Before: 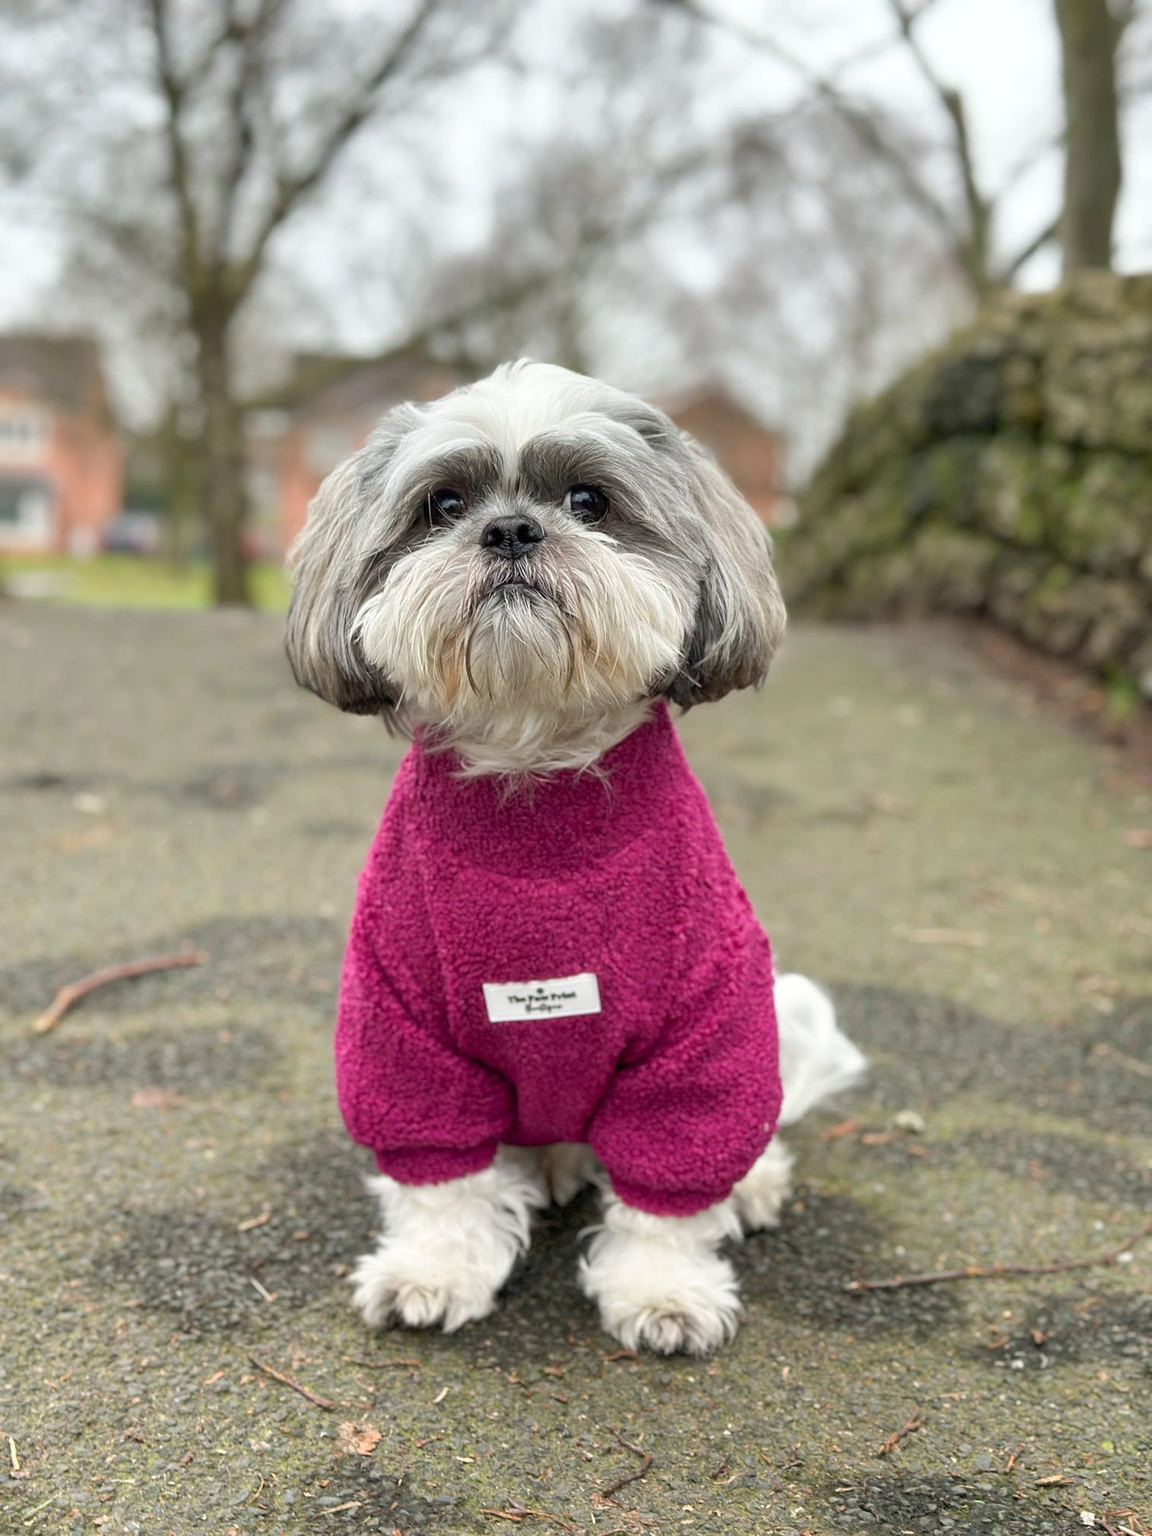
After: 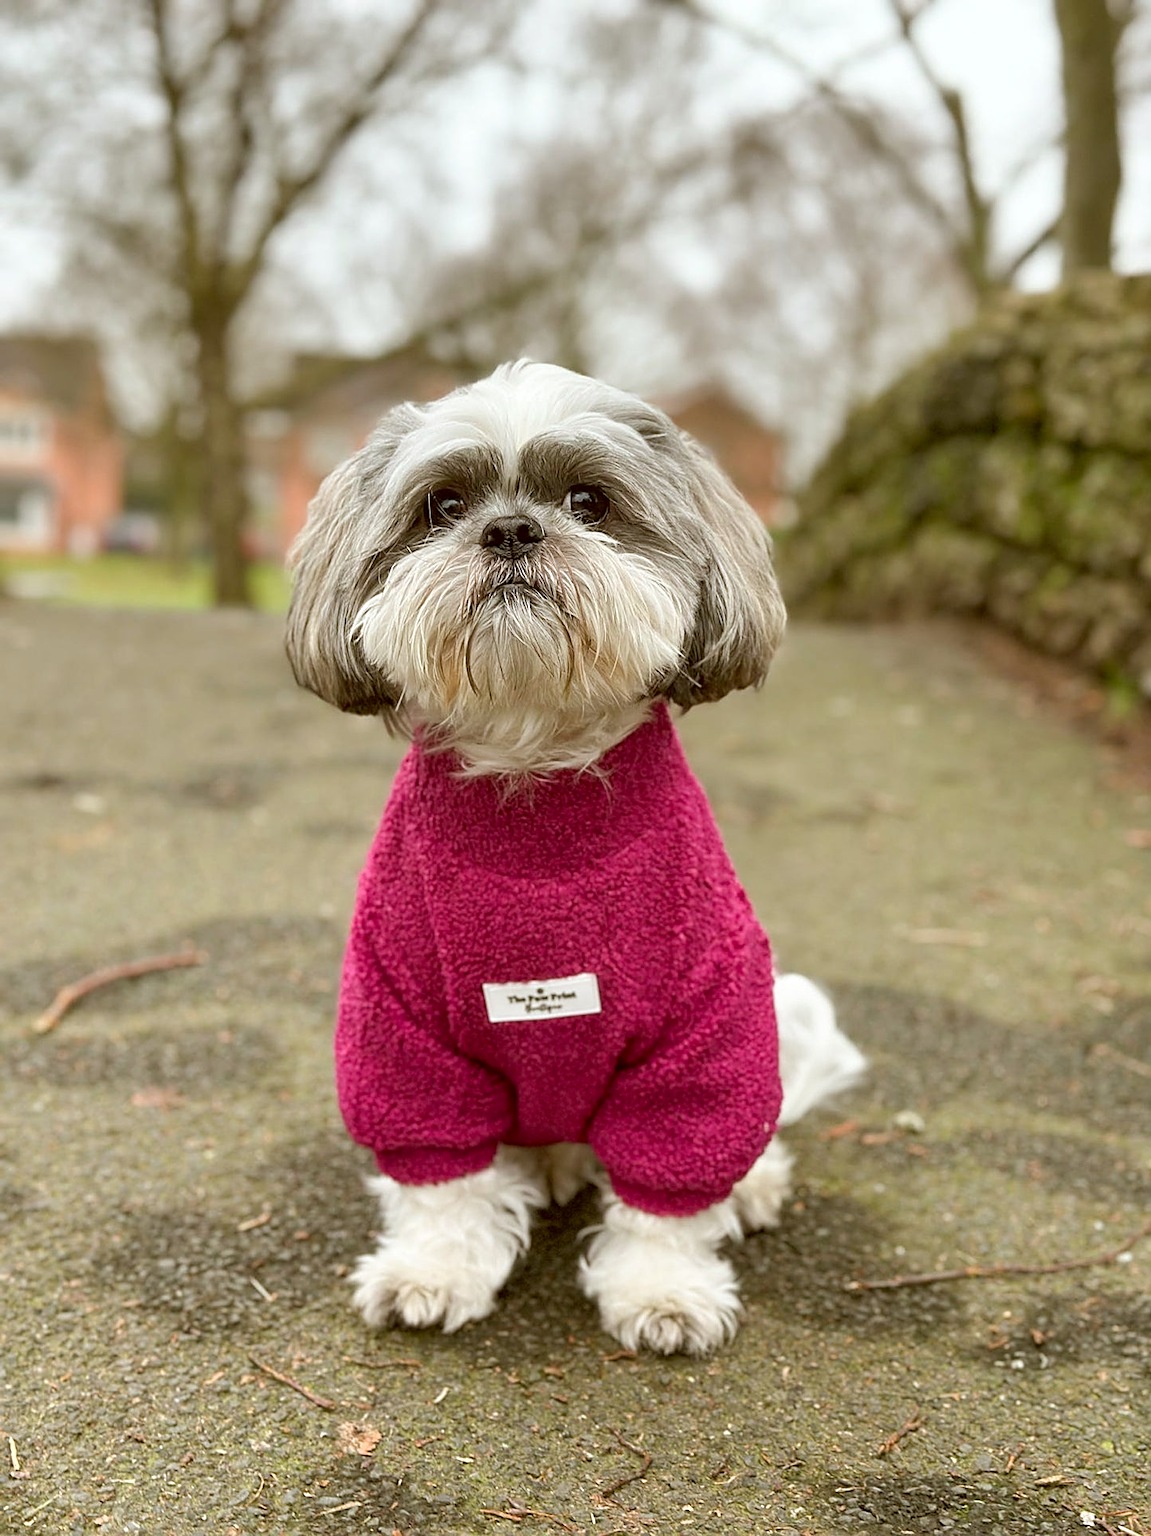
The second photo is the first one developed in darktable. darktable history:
sharpen: on, module defaults
color correction: highlights a* -0.472, highlights b* 0.154, shadows a* 5.19, shadows b* 20.13
